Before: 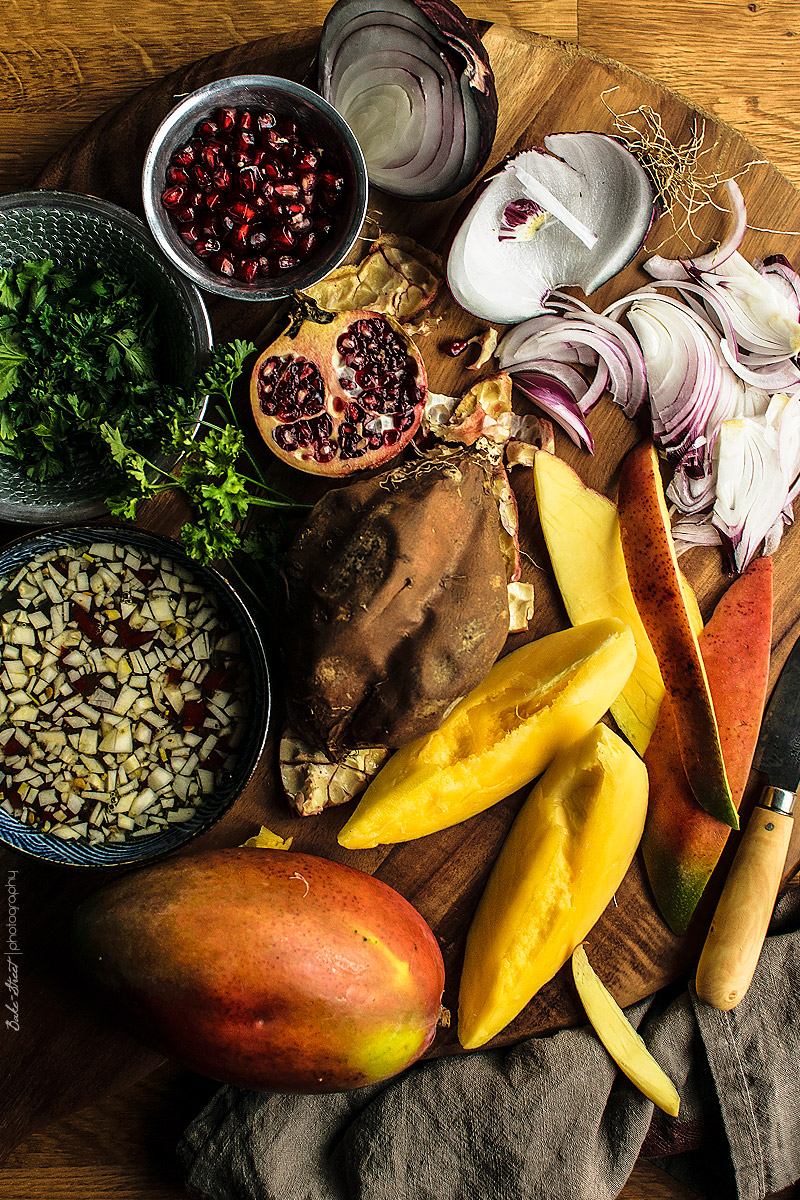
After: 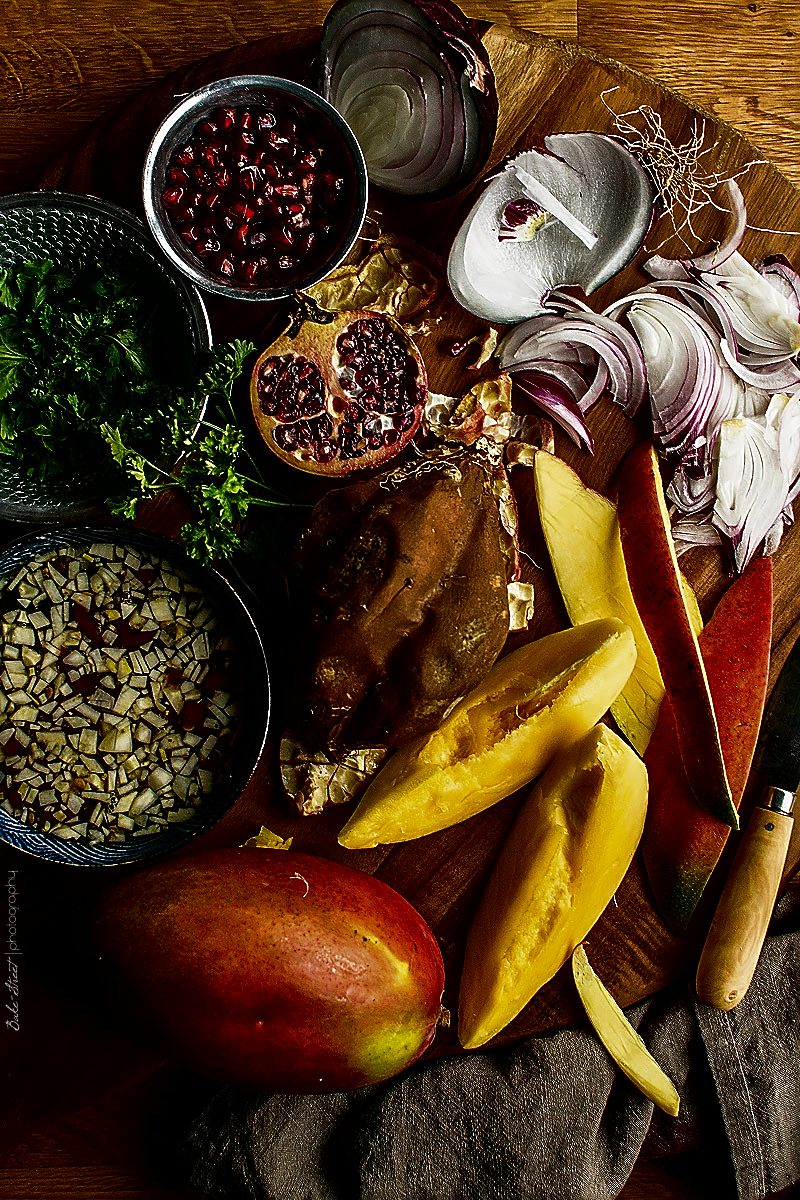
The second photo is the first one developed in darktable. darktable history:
sharpen: on, module defaults
contrast brightness saturation: brightness -0.521
